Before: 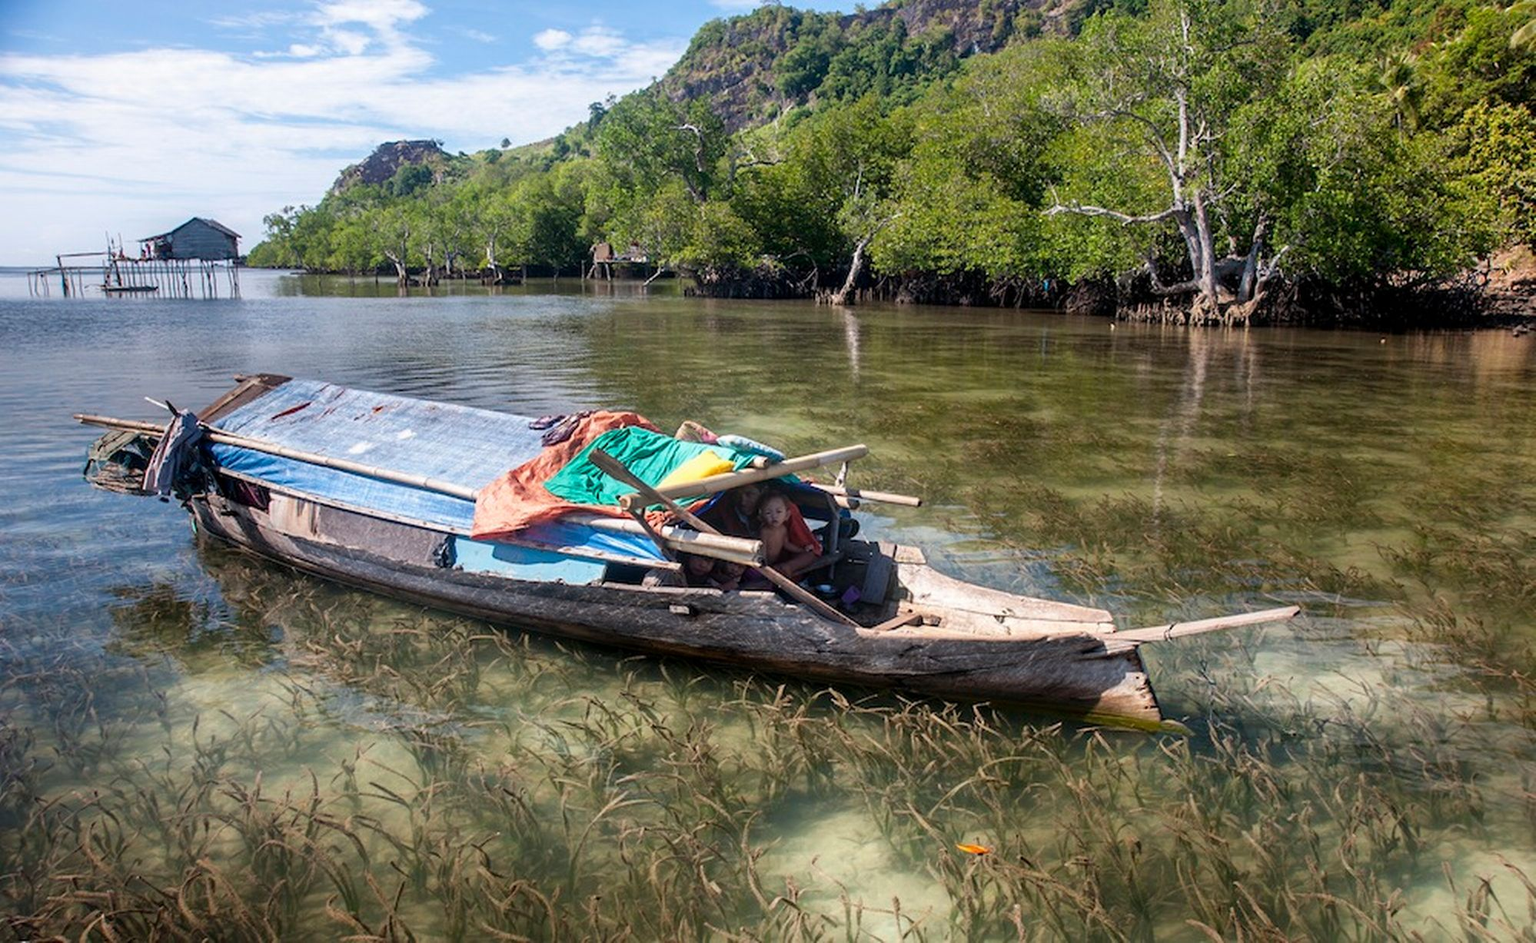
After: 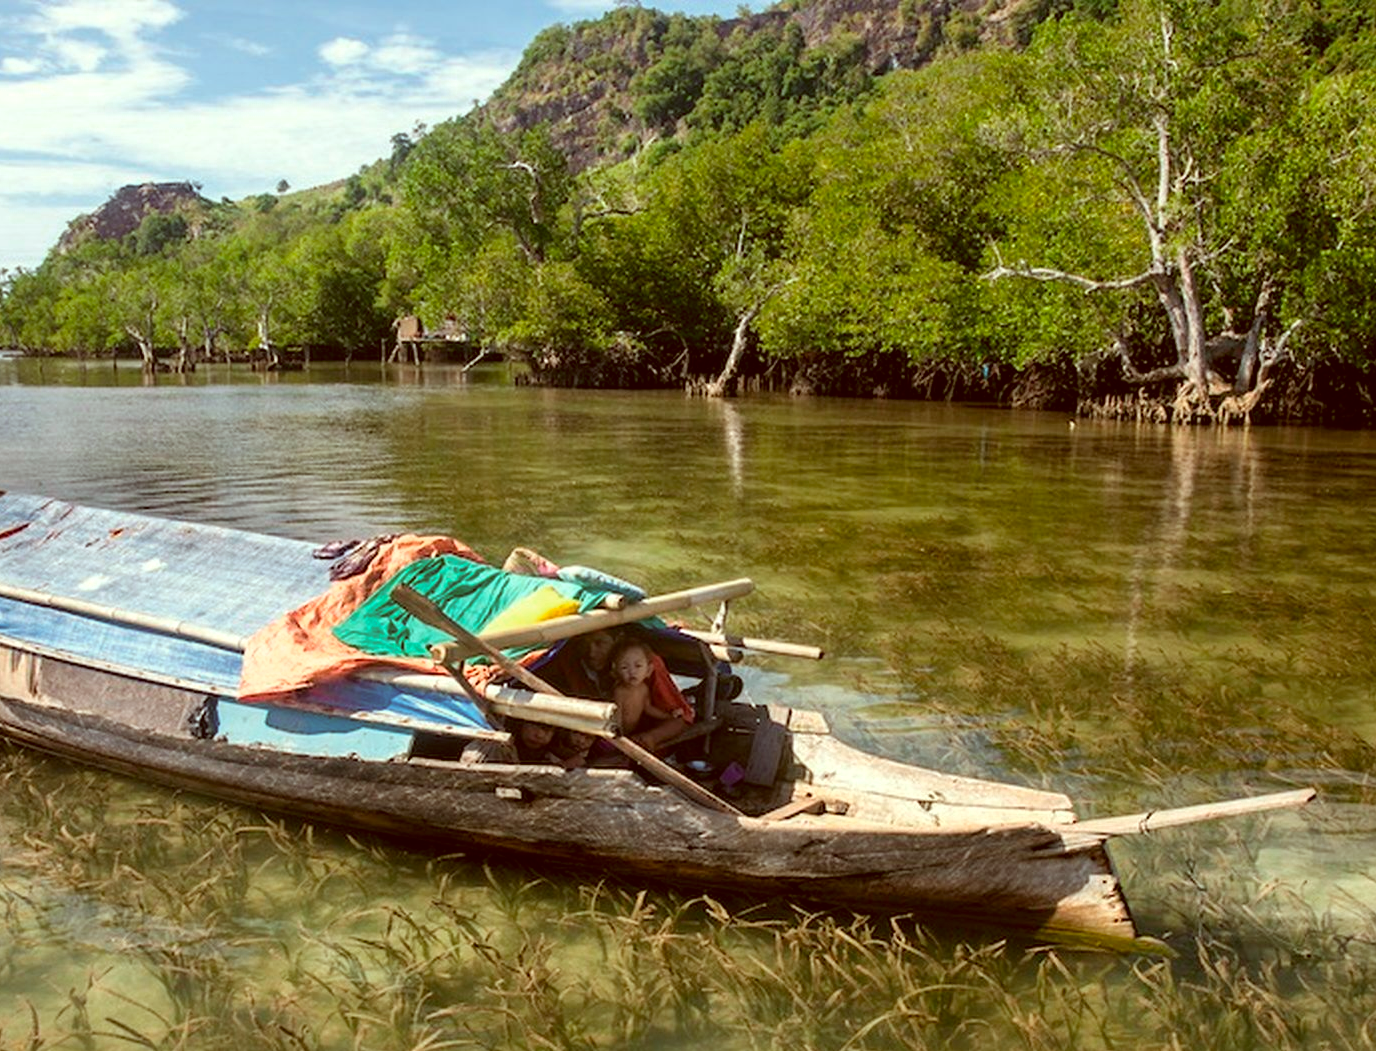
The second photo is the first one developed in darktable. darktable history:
color zones: curves: ch0 [(0, 0.465) (0.092, 0.596) (0.289, 0.464) (0.429, 0.453) (0.571, 0.464) (0.714, 0.455) (0.857, 0.462) (1, 0.465)]
color correction: highlights a* -6.21, highlights b* 9.41, shadows a* 10.23, shadows b* 23.42
exposure: exposure 0.21 EV, compensate highlight preservation false
crop: left 18.804%, right 12.318%, bottom 14.28%
